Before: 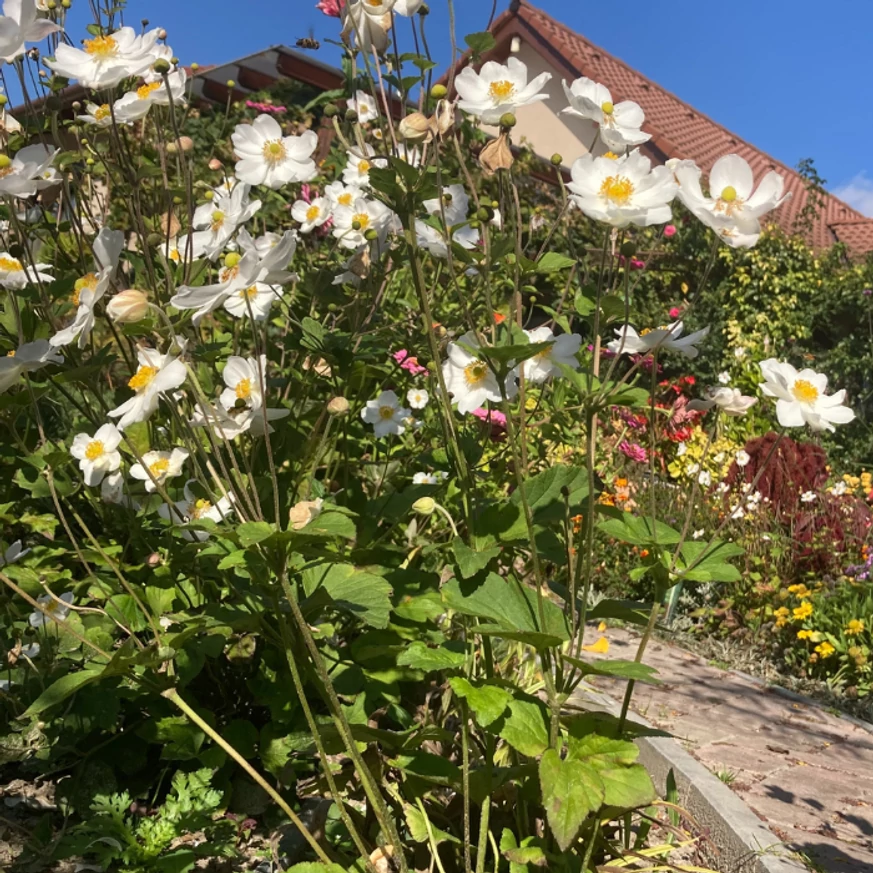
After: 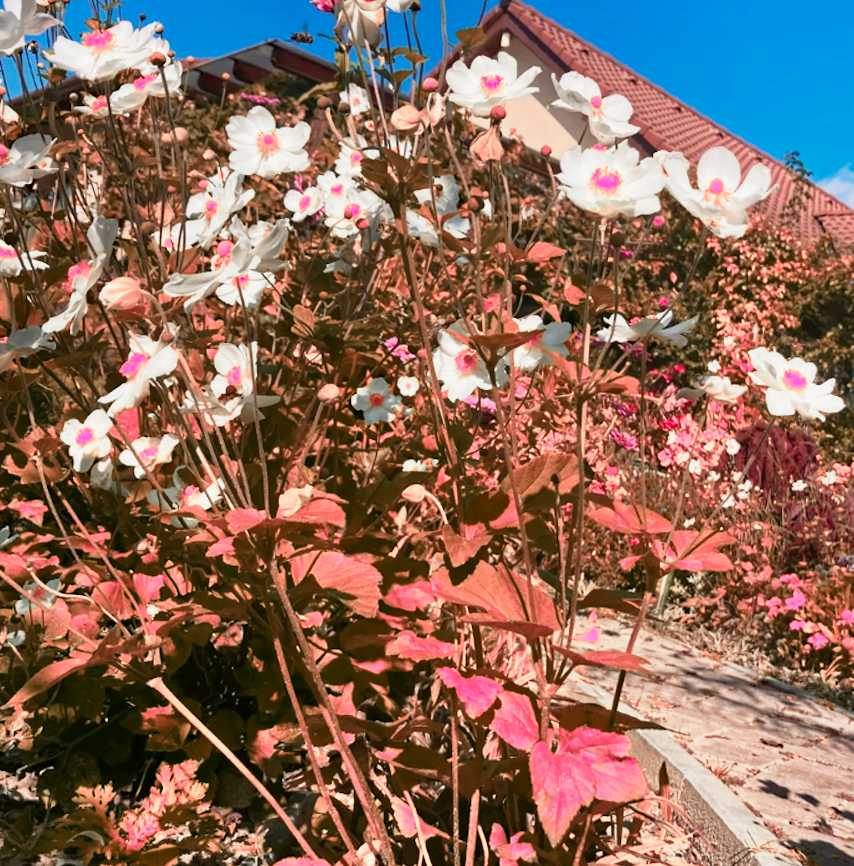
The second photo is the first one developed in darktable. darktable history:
haze removal: strength 0.29, distance 0.25, compatibility mode true, adaptive false
color zones: curves: ch2 [(0, 0.488) (0.143, 0.417) (0.286, 0.212) (0.429, 0.179) (0.571, 0.154) (0.714, 0.415) (0.857, 0.495) (1, 0.488)]
shadows and highlights: low approximation 0.01, soften with gaussian
rotate and perspective: rotation 0.226°, lens shift (vertical) -0.042, crop left 0.023, crop right 0.982, crop top 0.006, crop bottom 0.994
base curve: curves: ch0 [(0, 0) (0.088, 0.125) (0.176, 0.251) (0.354, 0.501) (0.613, 0.749) (1, 0.877)], preserve colors none
color balance: contrast 10%
